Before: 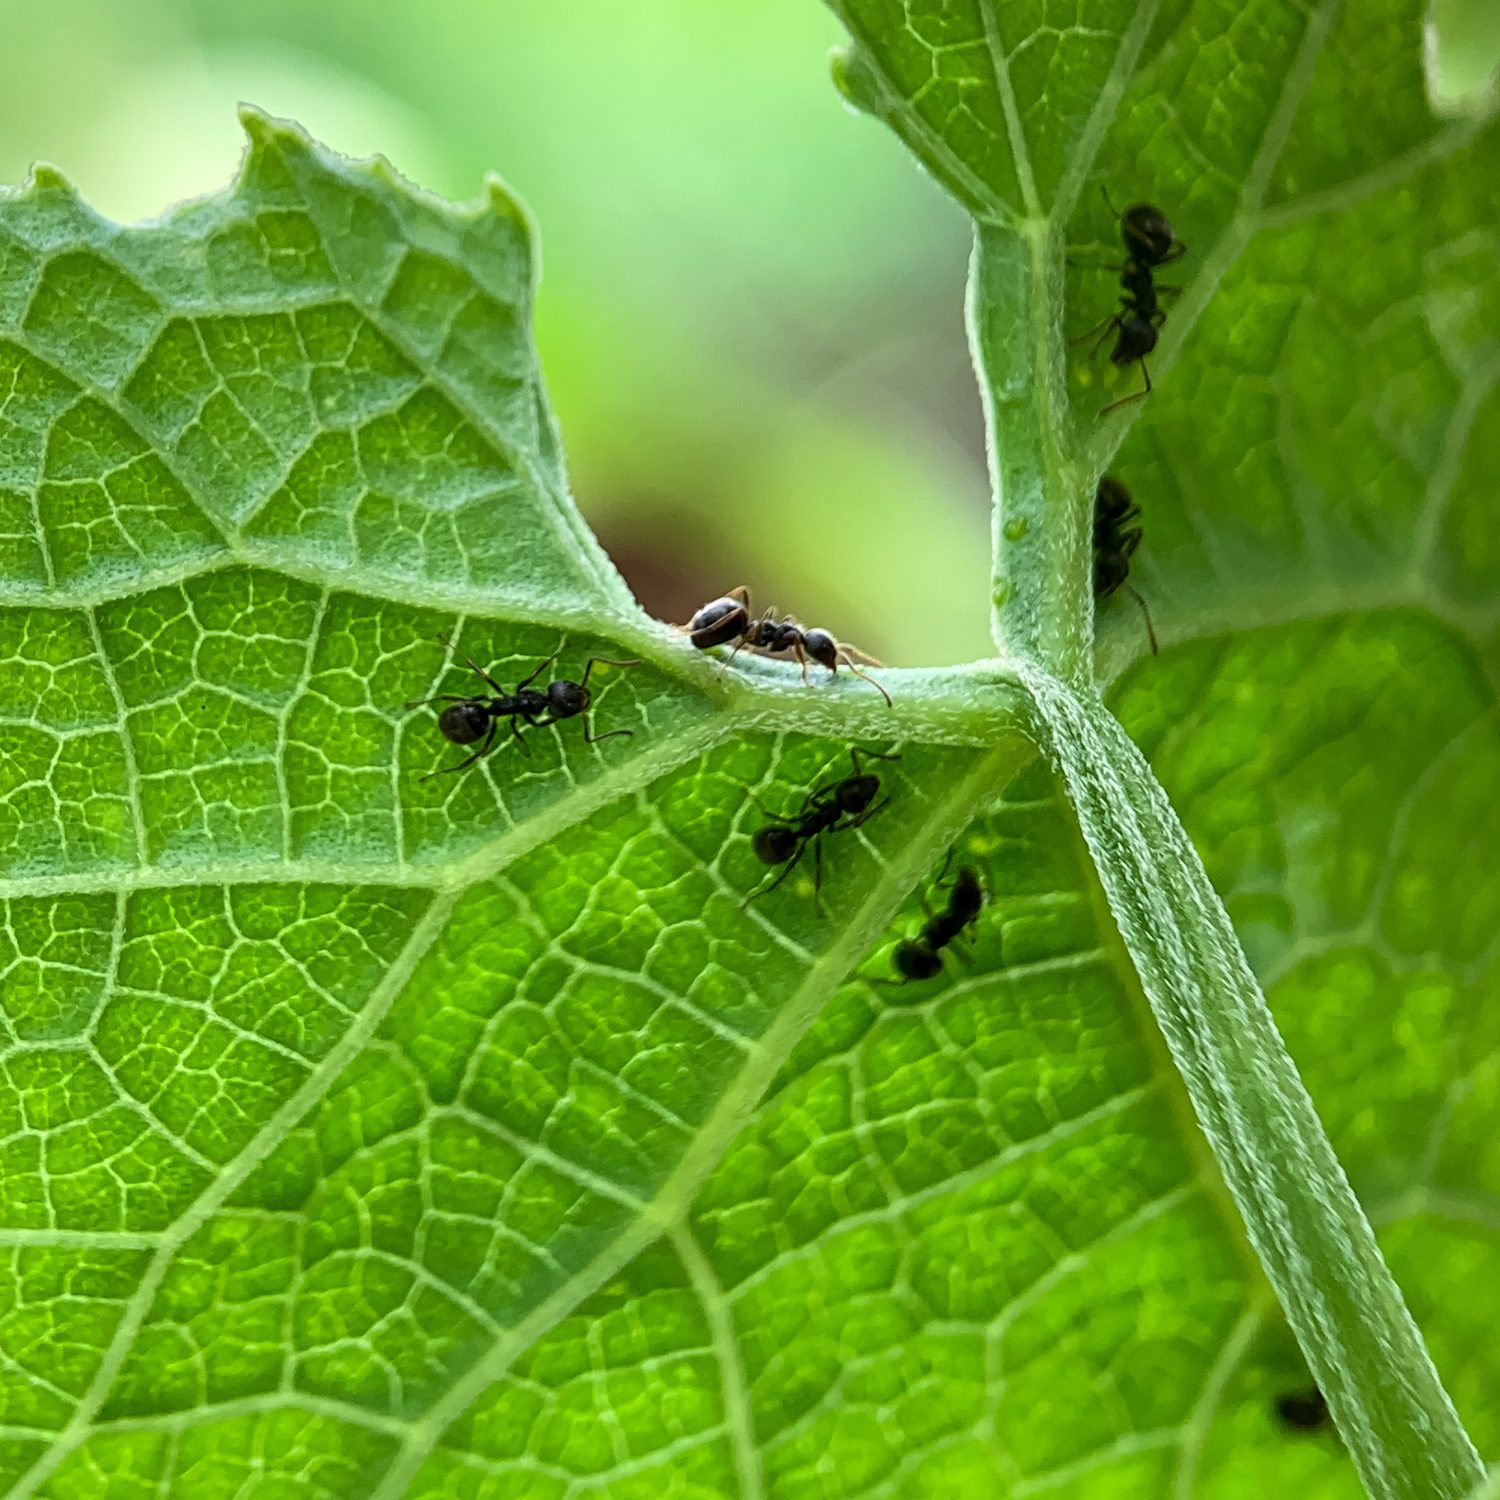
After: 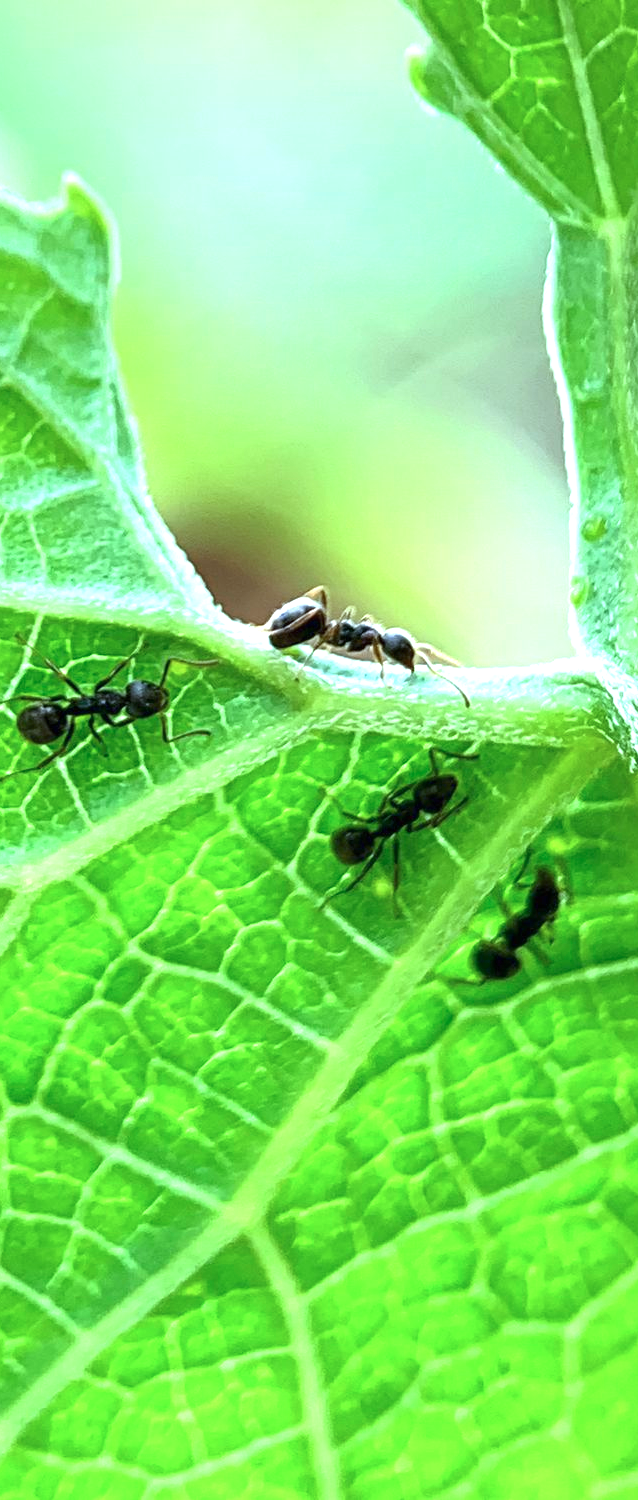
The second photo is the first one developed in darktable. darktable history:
crop: left 28.162%, right 29.284%
color calibration: illuminant F (fluorescent), F source F9 (Cool White Deluxe 4150 K) – high CRI, x 0.374, y 0.373, temperature 4161.68 K
exposure: black level correction 0, exposure 1.192 EV, compensate highlight preservation false
